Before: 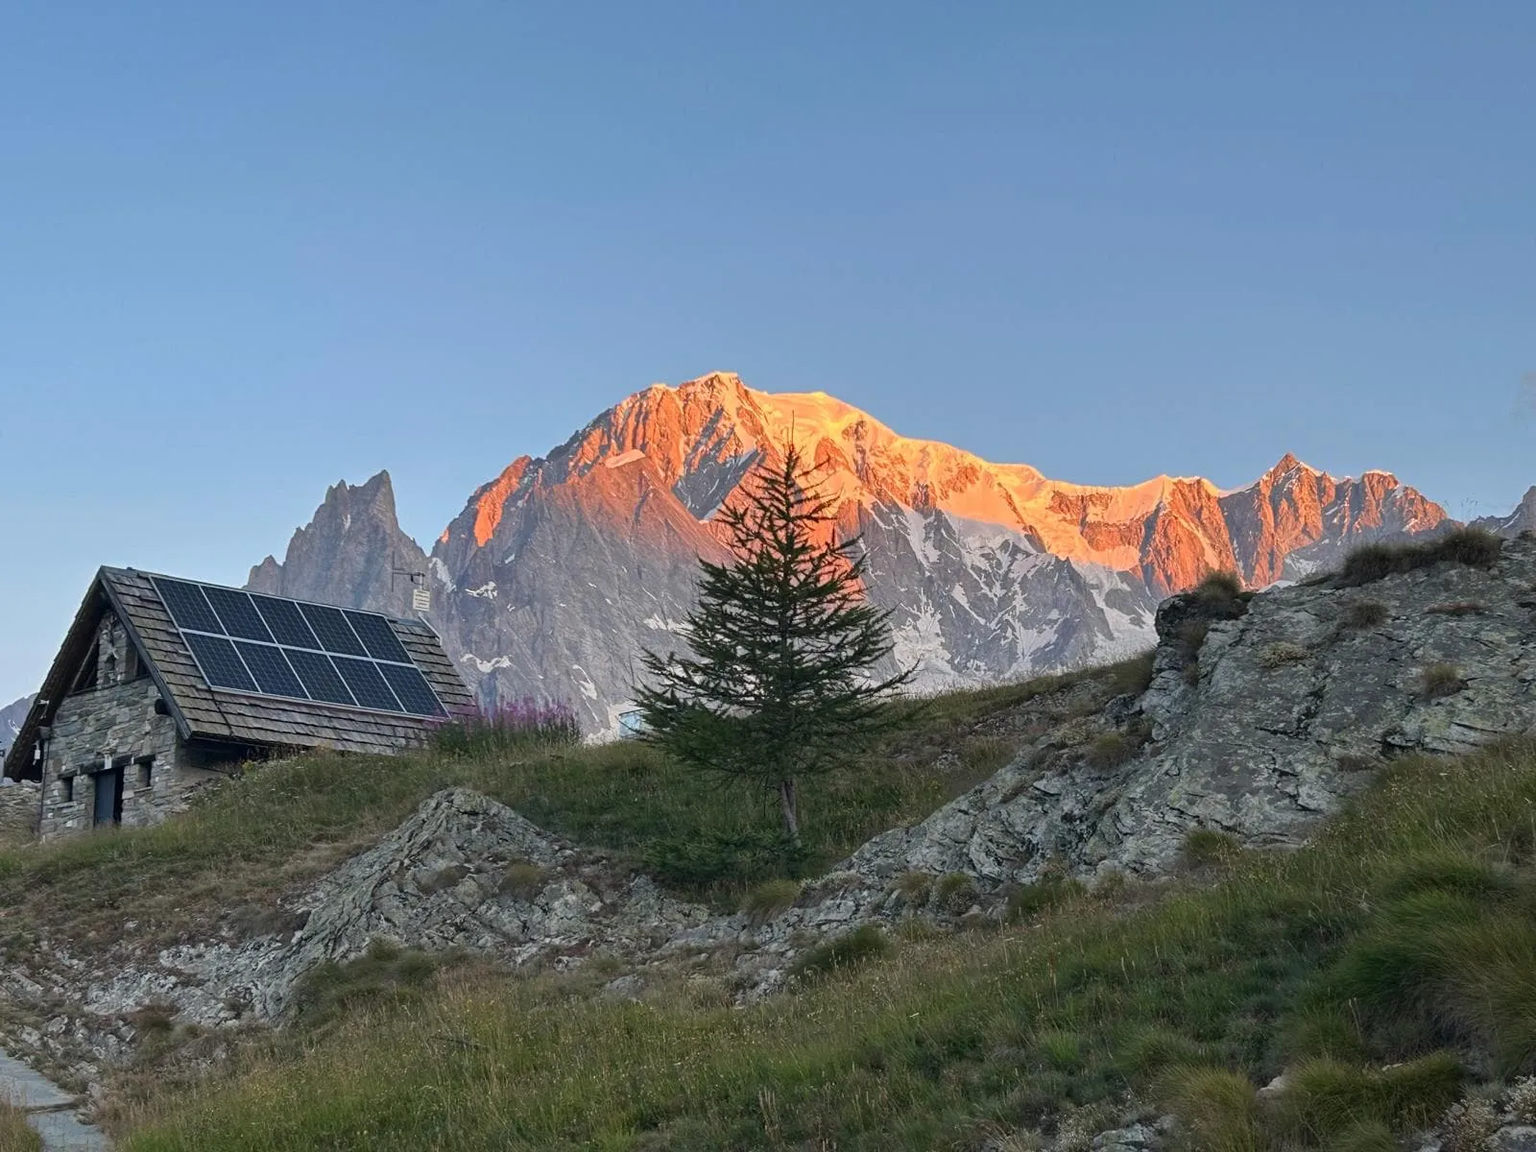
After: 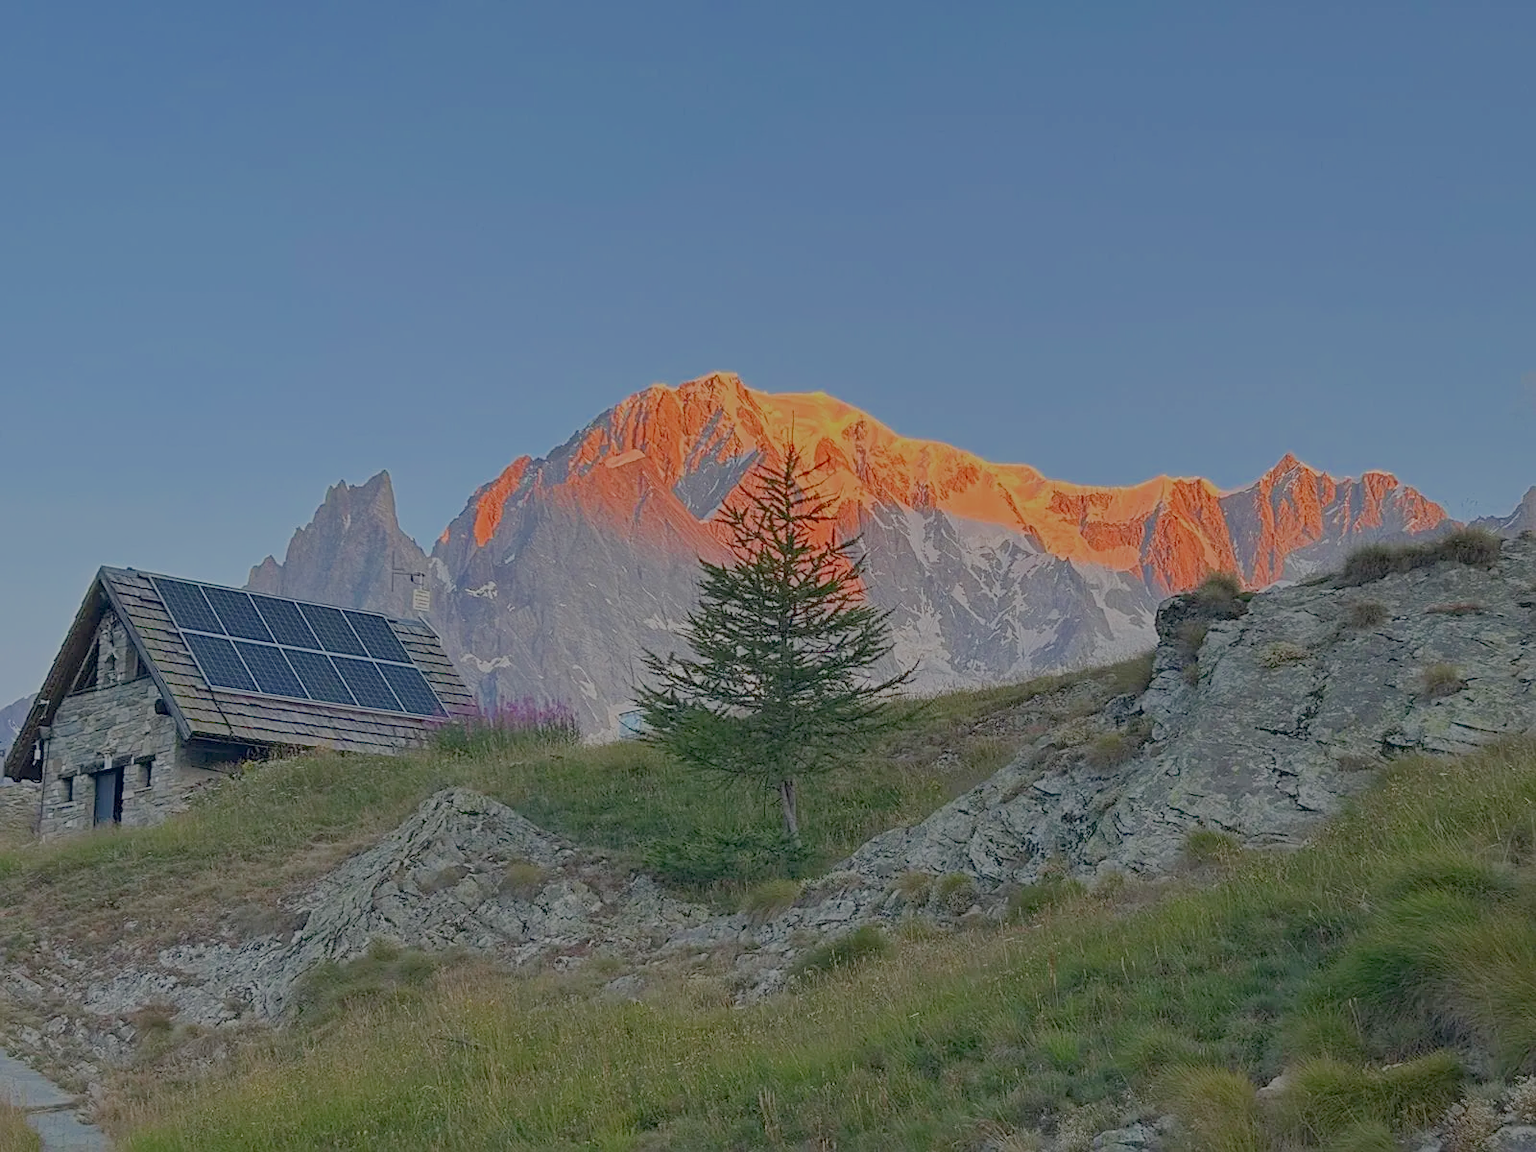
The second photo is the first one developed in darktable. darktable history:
filmic rgb: black relative exposure -14 EV, white relative exposure 8 EV, threshold 3 EV, hardness 3.74, latitude 50%, contrast 0.5, color science v5 (2021), contrast in shadows safe, contrast in highlights safe, enable highlight reconstruction true
vibrance: on, module defaults
sharpen: on, module defaults
